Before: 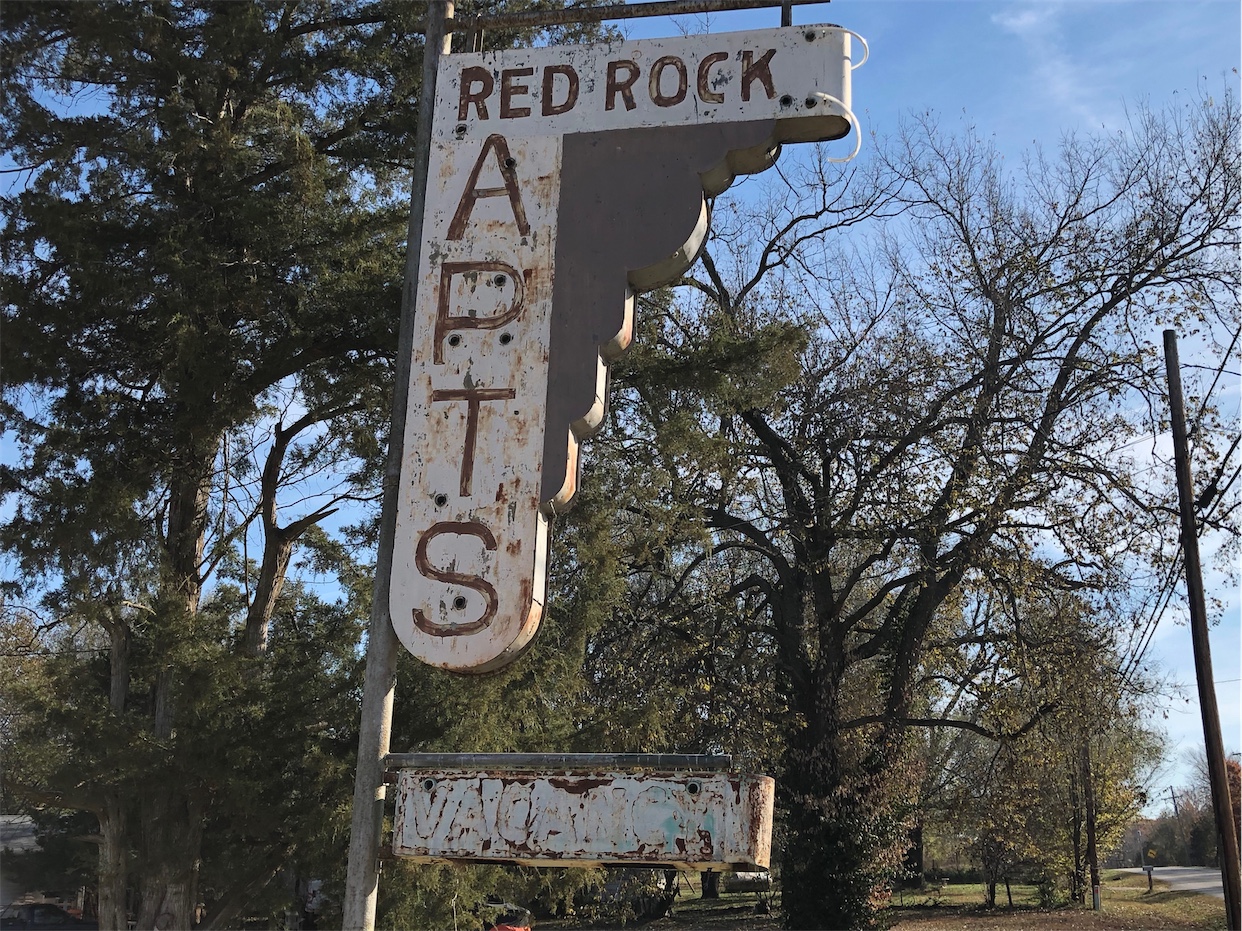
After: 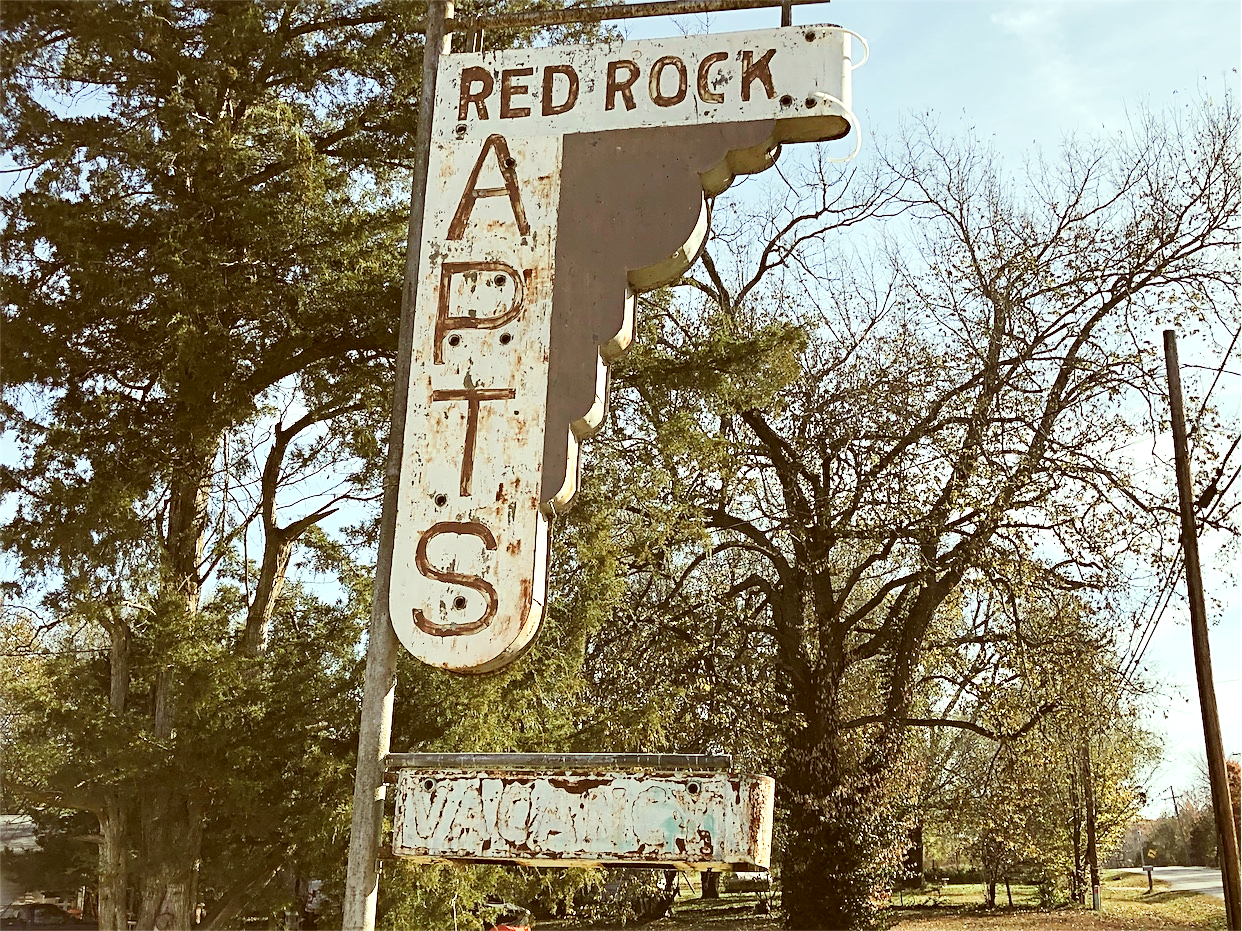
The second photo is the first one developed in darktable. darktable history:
tone curve: curves: ch0 [(0, 0) (0.055, 0.057) (0.258, 0.307) (0.434, 0.543) (0.517, 0.657) (0.745, 0.874) (1, 1)]; ch1 [(0, 0) (0.346, 0.307) (0.418, 0.383) (0.46, 0.439) (0.482, 0.493) (0.502, 0.503) (0.517, 0.514) (0.55, 0.561) (0.588, 0.603) (0.646, 0.688) (1, 1)]; ch2 [(0, 0) (0.346, 0.34) (0.431, 0.45) (0.485, 0.499) (0.5, 0.503) (0.527, 0.525) (0.545, 0.562) (0.679, 0.706) (1, 1)], preserve colors none
color correction: highlights a* -6.08, highlights b* 9.62, shadows a* 10.38, shadows b* 23.35
exposure: exposure 0.702 EV, compensate exposure bias true, compensate highlight preservation false
sharpen: on, module defaults
